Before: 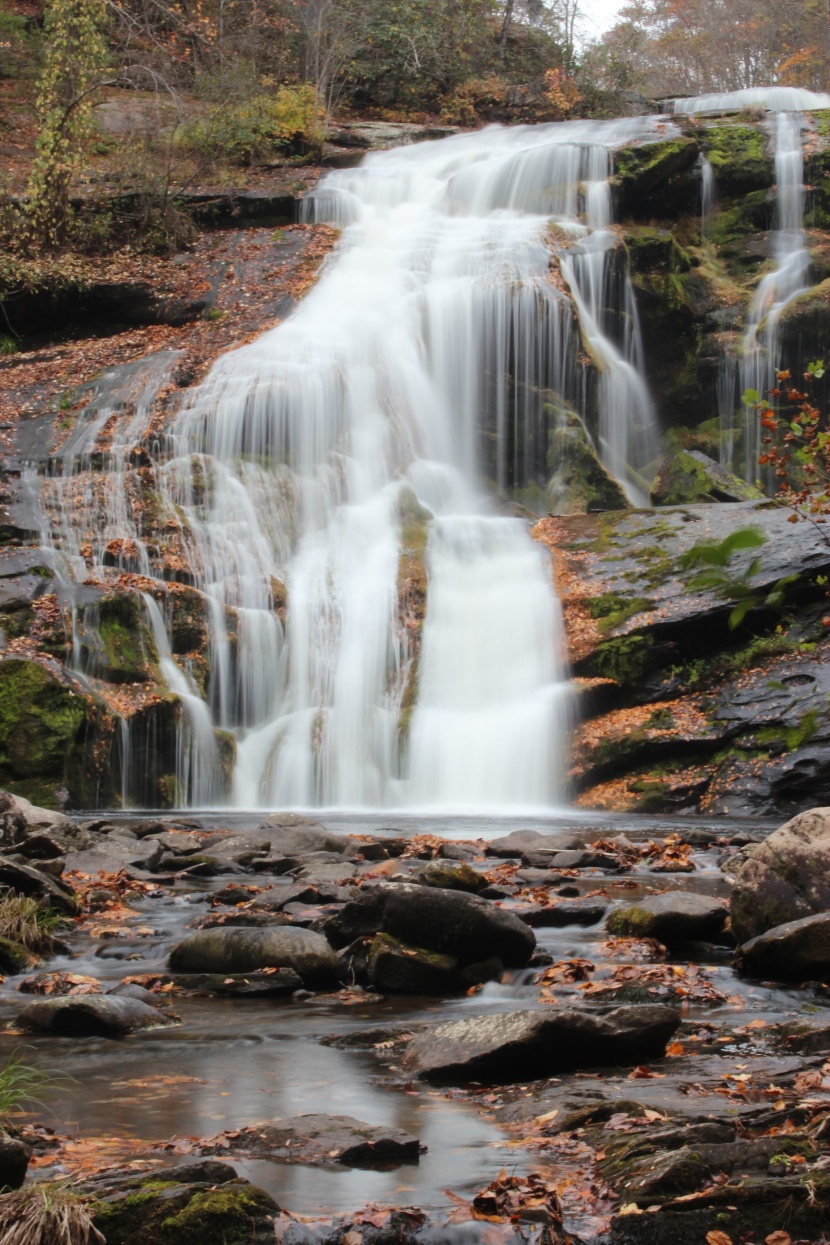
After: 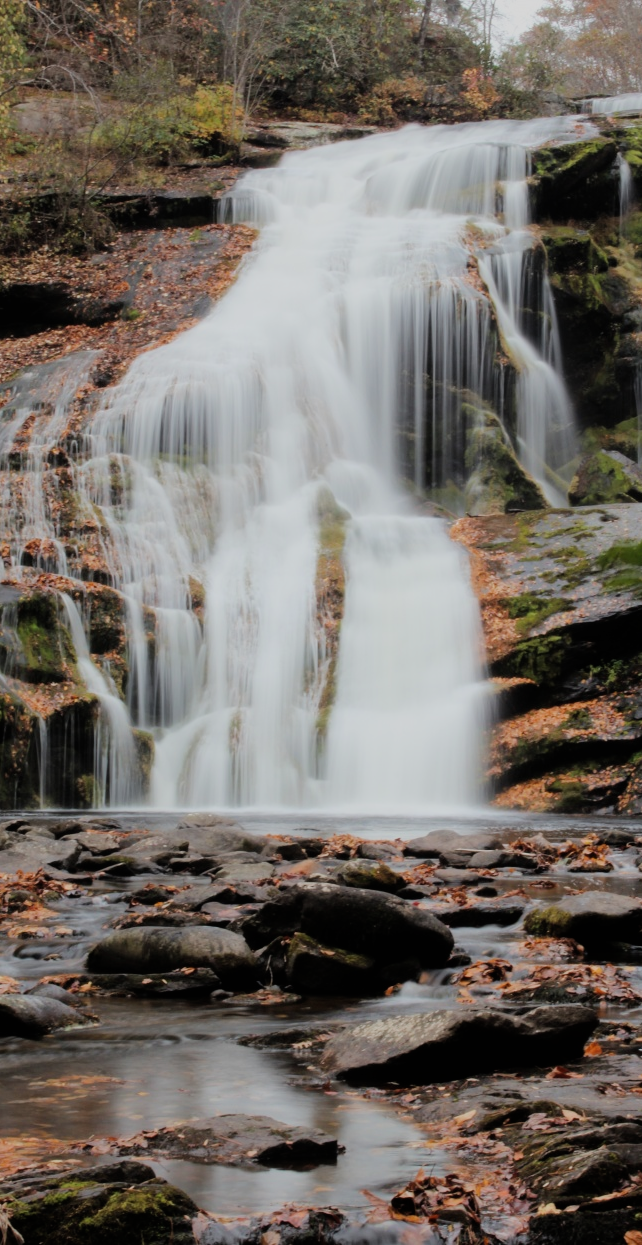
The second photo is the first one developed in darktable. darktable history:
filmic rgb: black relative exposure -7.65 EV, white relative exposure 4.56 EV, hardness 3.61, contrast 1.05
crop: left 9.88%, right 12.664%
